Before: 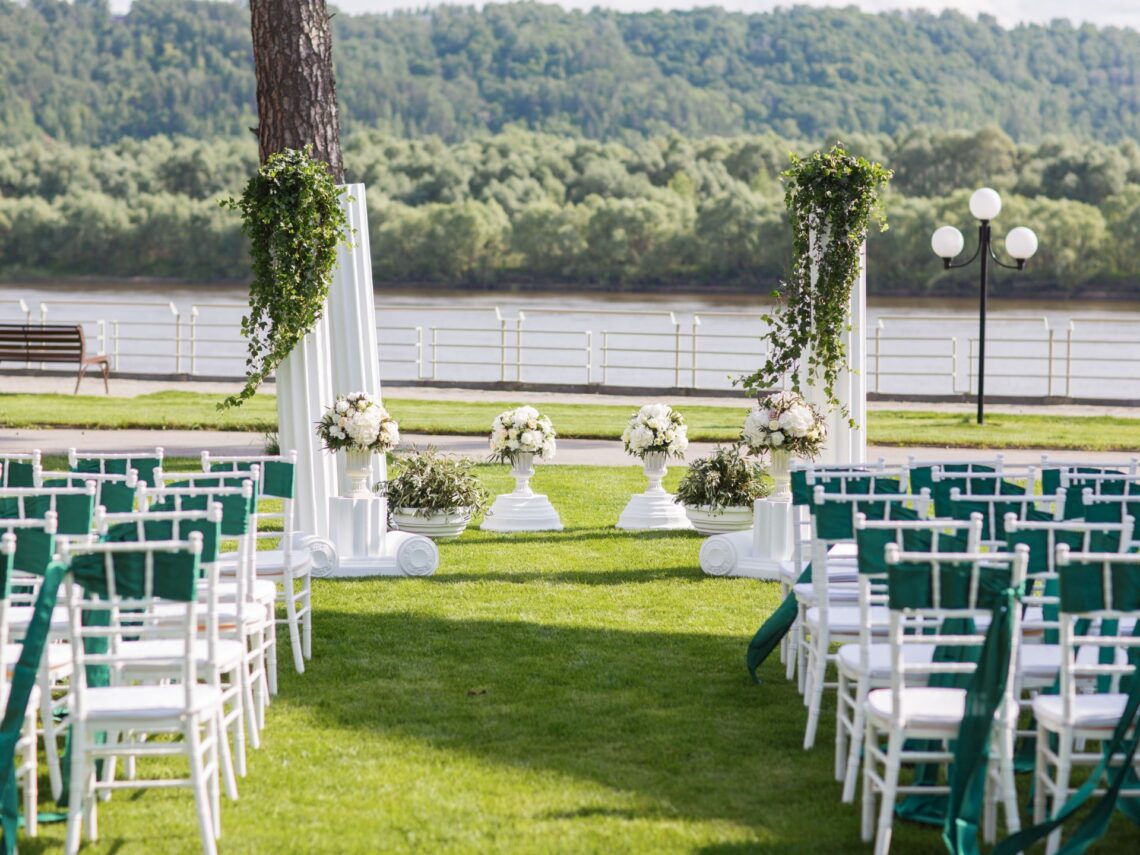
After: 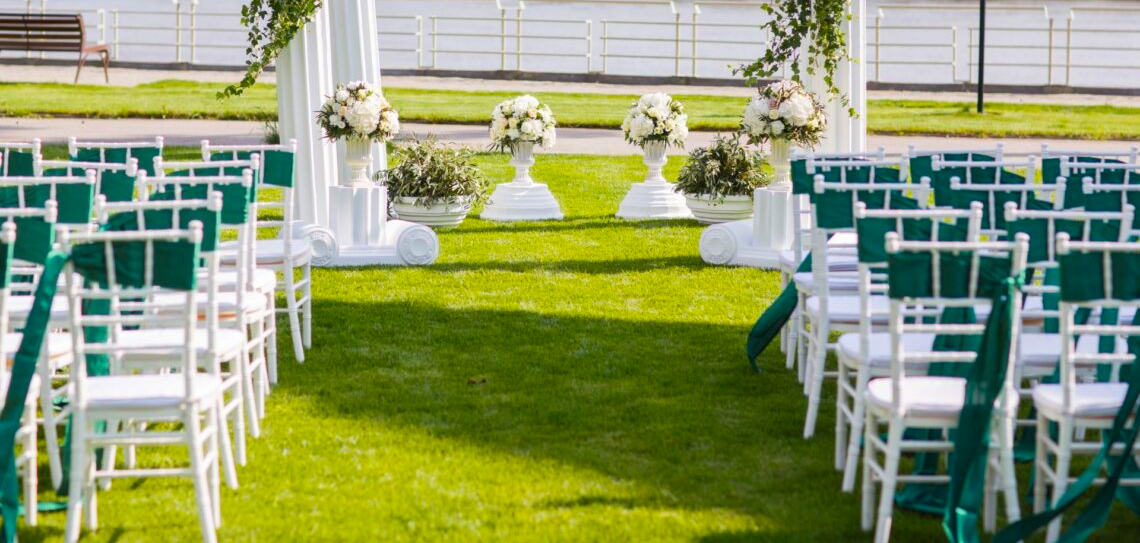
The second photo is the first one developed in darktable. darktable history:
color balance rgb: perceptual saturation grading › global saturation 25%, global vibrance 20%
crop and rotate: top 36.435%
